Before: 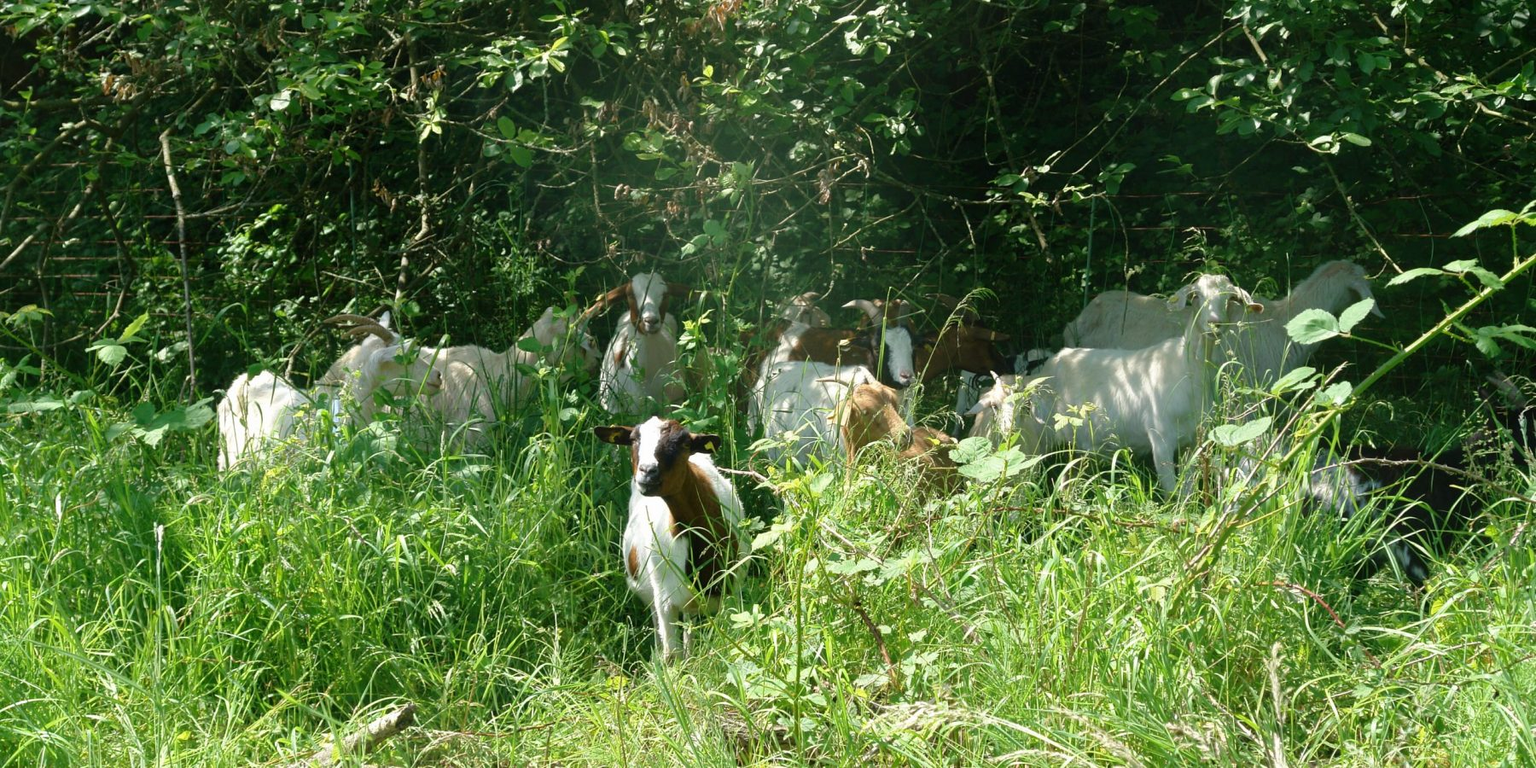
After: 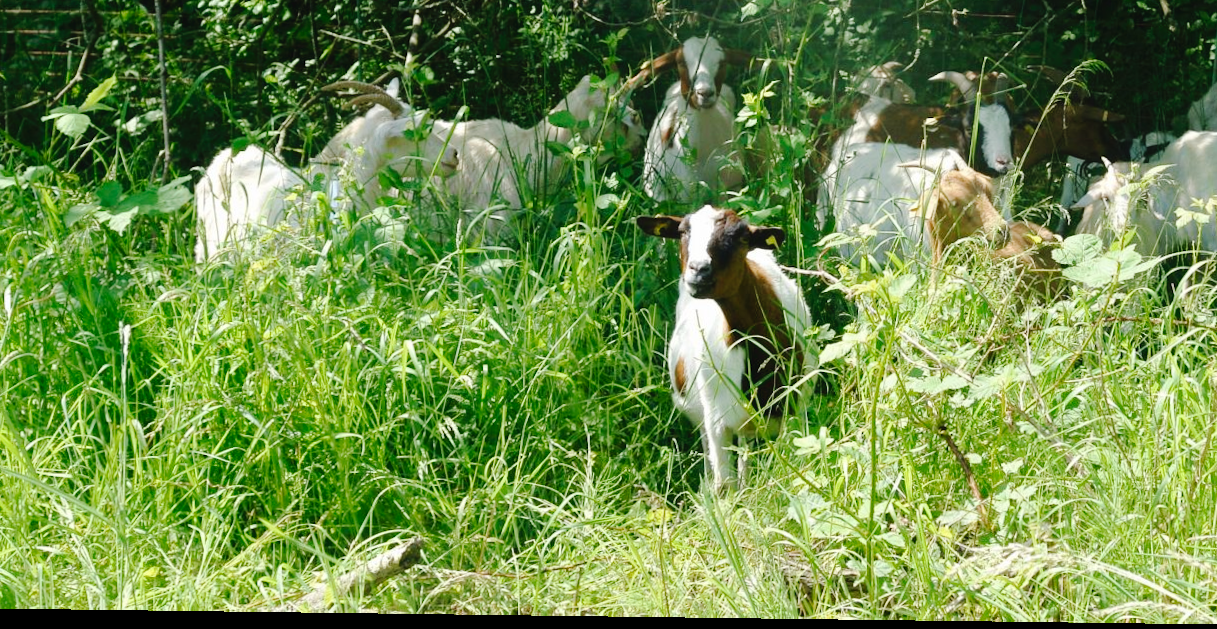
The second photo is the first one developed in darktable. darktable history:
tone curve: curves: ch0 [(0, 0) (0.003, 0.035) (0.011, 0.035) (0.025, 0.035) (0.044, 0.046) (0.069, 0.063) (0.1, 0.084) (0.136, 0.123) (0.177, 0.174) (0.224, 0.232) (0.277, 0.304) (0.335, 0.387) (0.399, 0.476) (0.468, 0.566) (0.543, 0.639) (0.623, 0.714) (0.709, 0.776) (0.801, 0.851) (0.898, 0.921) (1, 1)], preserve colors none
crop and rotate: angle -0.747°, left 3.596%, top 31.782%, right 29.185%
